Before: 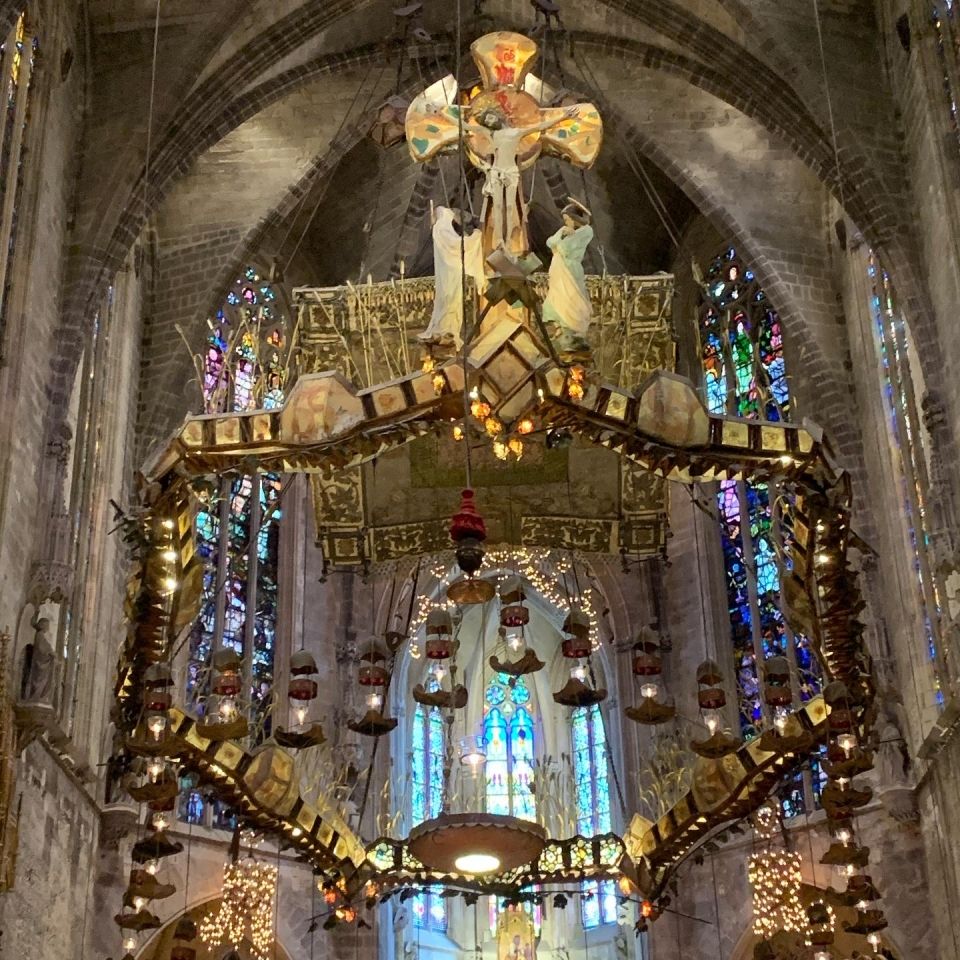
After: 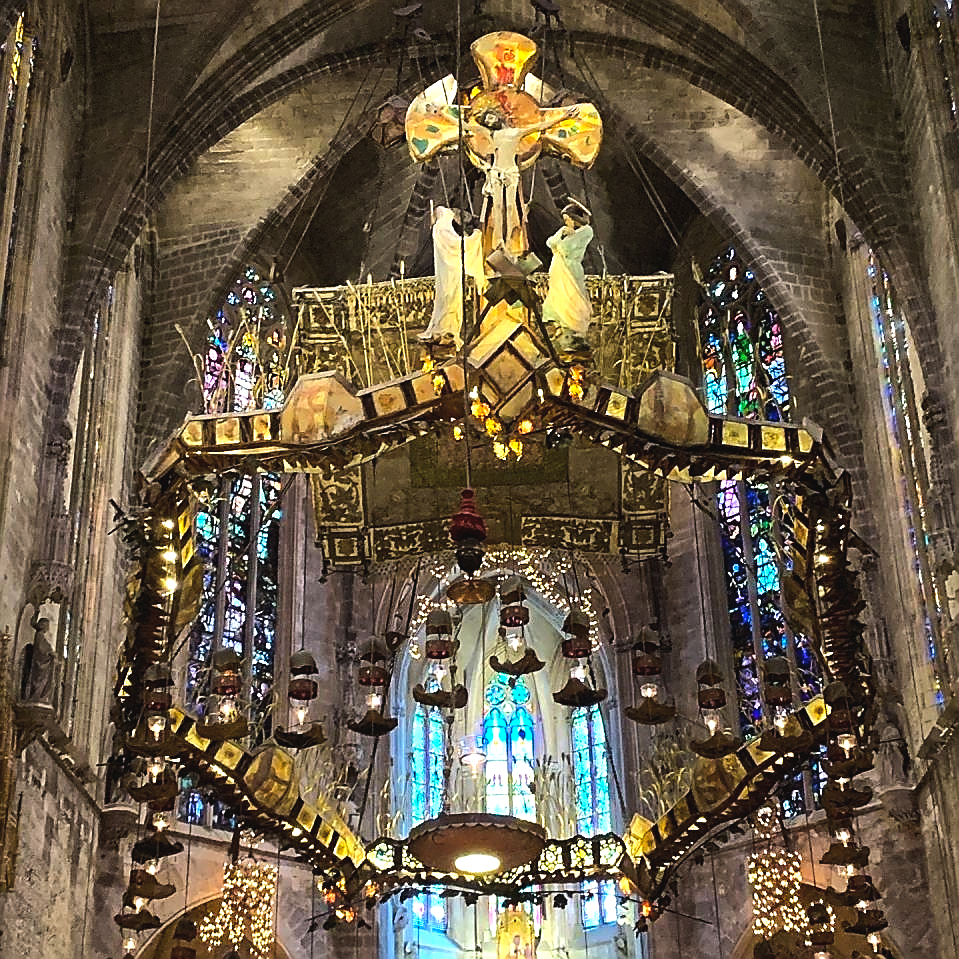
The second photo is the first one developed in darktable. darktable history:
sharpen: radius 1.4, amount 1.25, threshold 0.7
color balance rgb: global offset › luminance 0.71%, perceptual saturation grading › global saturation -11.5%, perceptual brilliance grading › highlights 17.77%, perceptual brilliance grading › mid-tones 31.71%, perceptual brilliance grading › shadows -31.01%, global vibrance 50%
